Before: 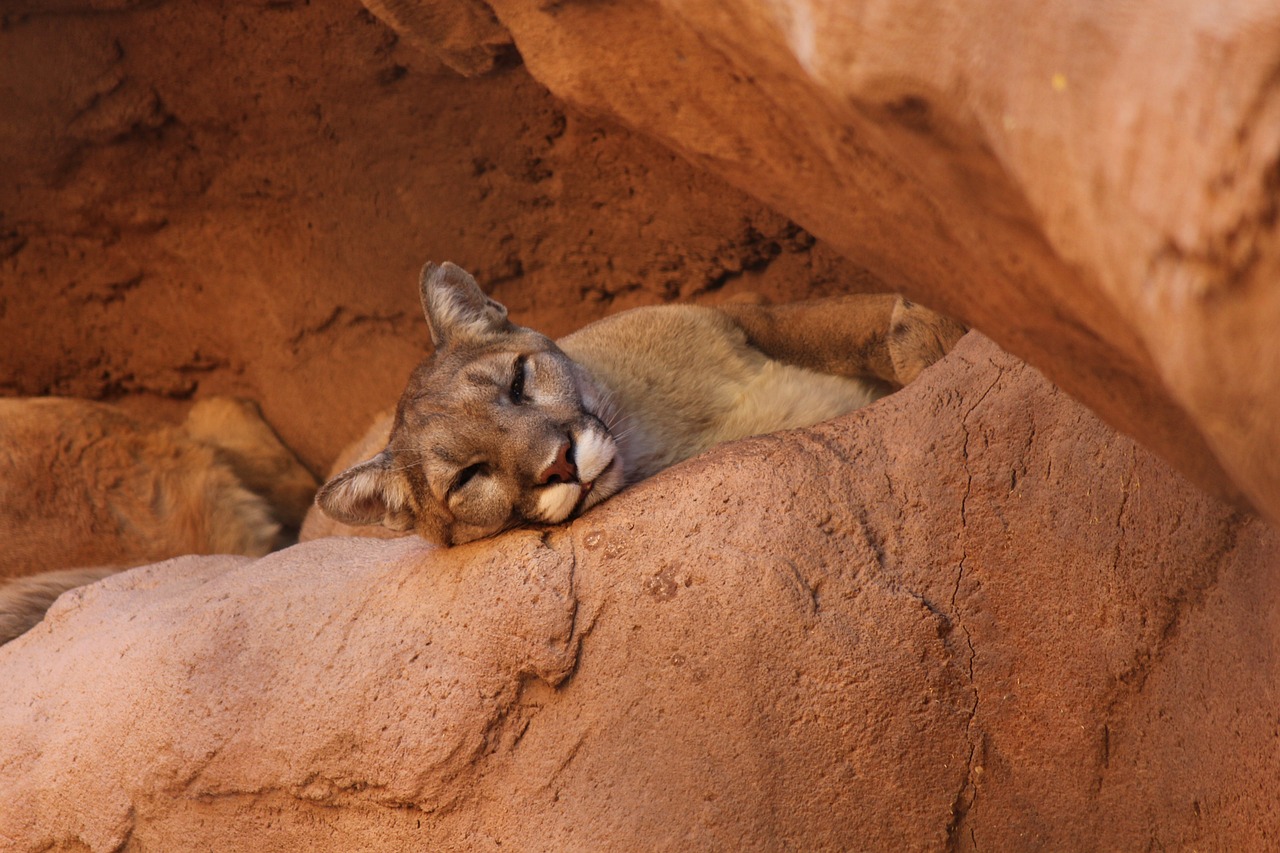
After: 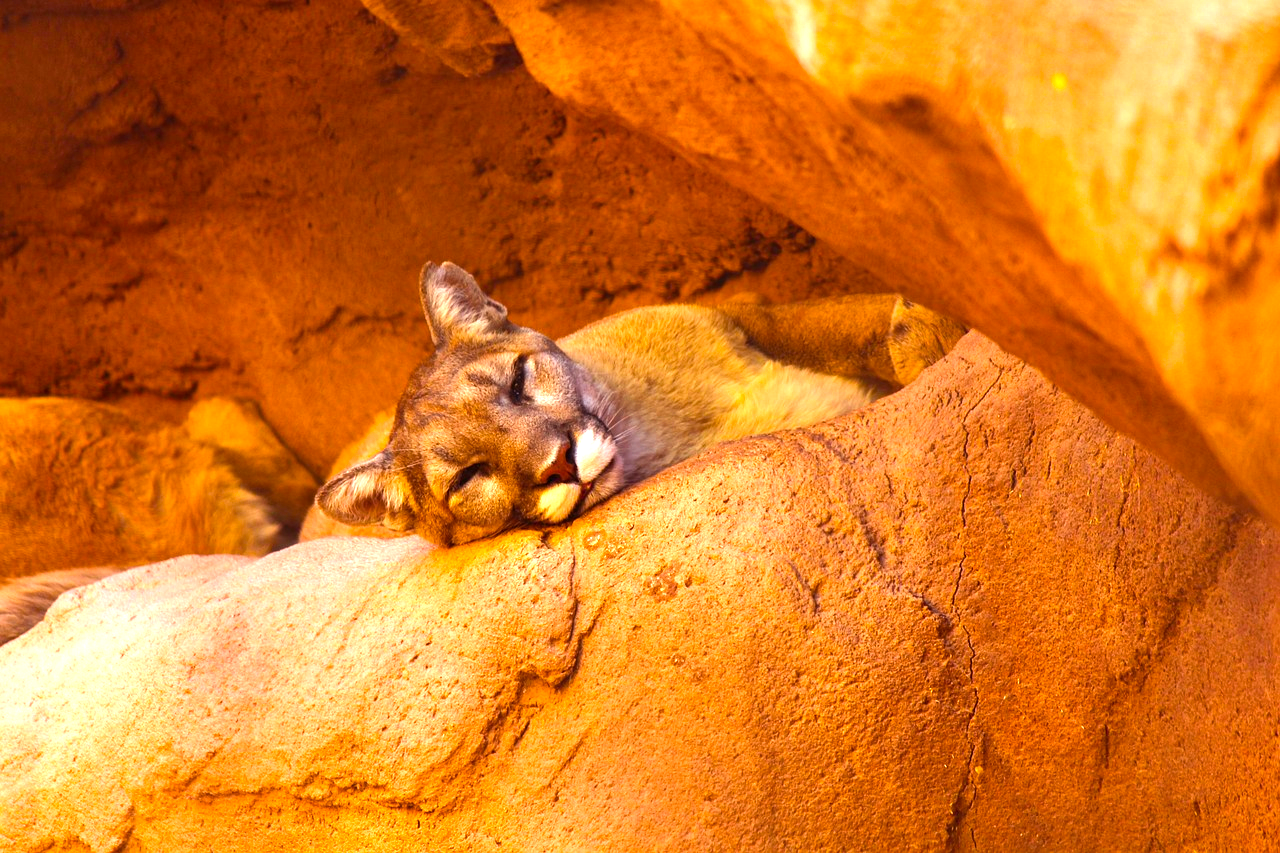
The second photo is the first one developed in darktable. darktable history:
color balance rgb: linear chroma grading › shadows -10%, linear chroma grading › global chroma 20%, perceptual saturation grading › global saturation 15%, perceptual brilliance grading › global brilliance 30%, perceptual brilliance grading › highlights 12%, perceptual brilliance grading › mid-tones 24%, global vibrance 20%
rgb levels: mode RGB, independent channels, levels [[0, 0.474, 1], [0, 0.5, 1], [0, 0.5, 1]]
